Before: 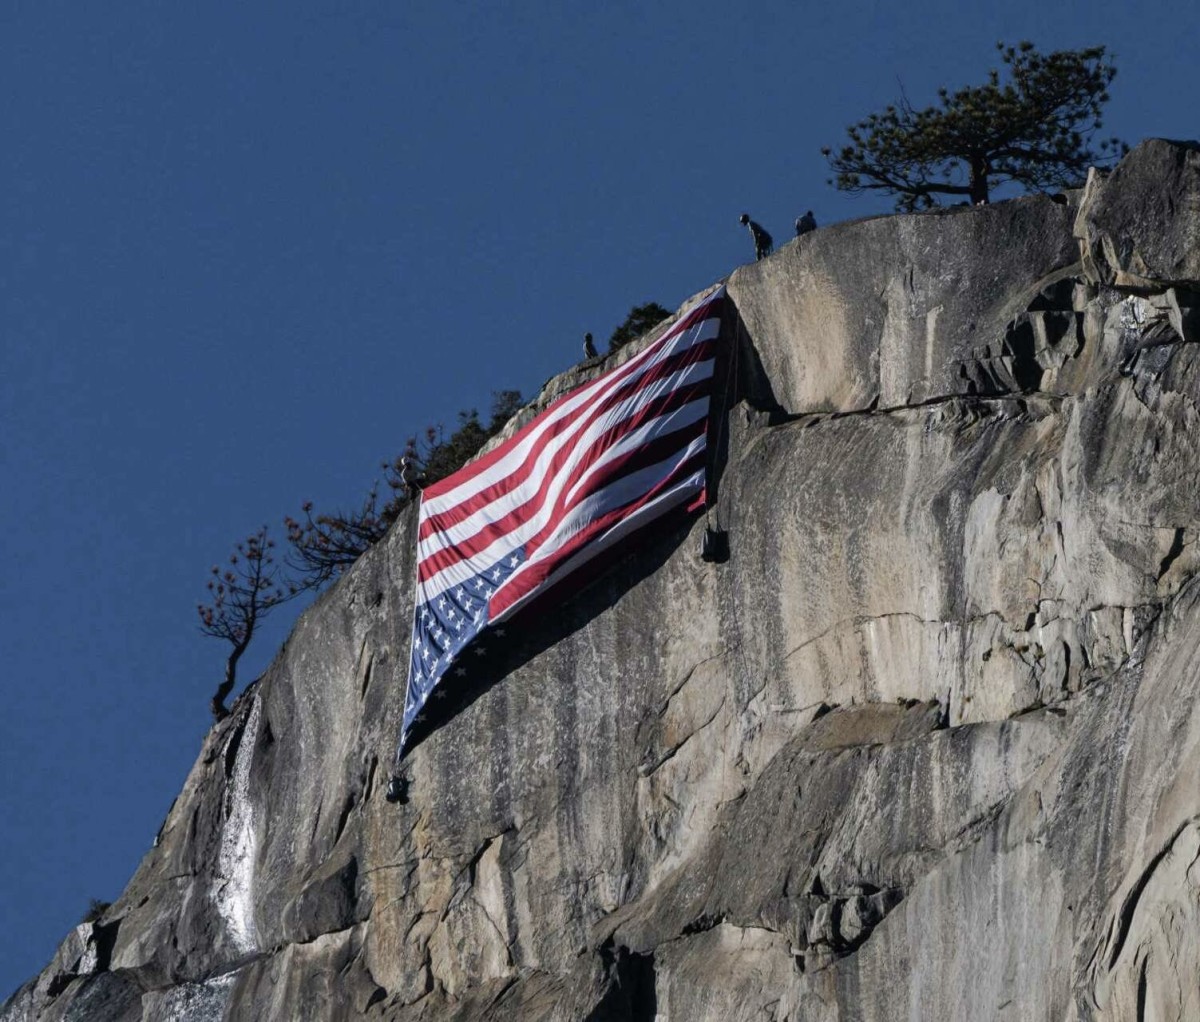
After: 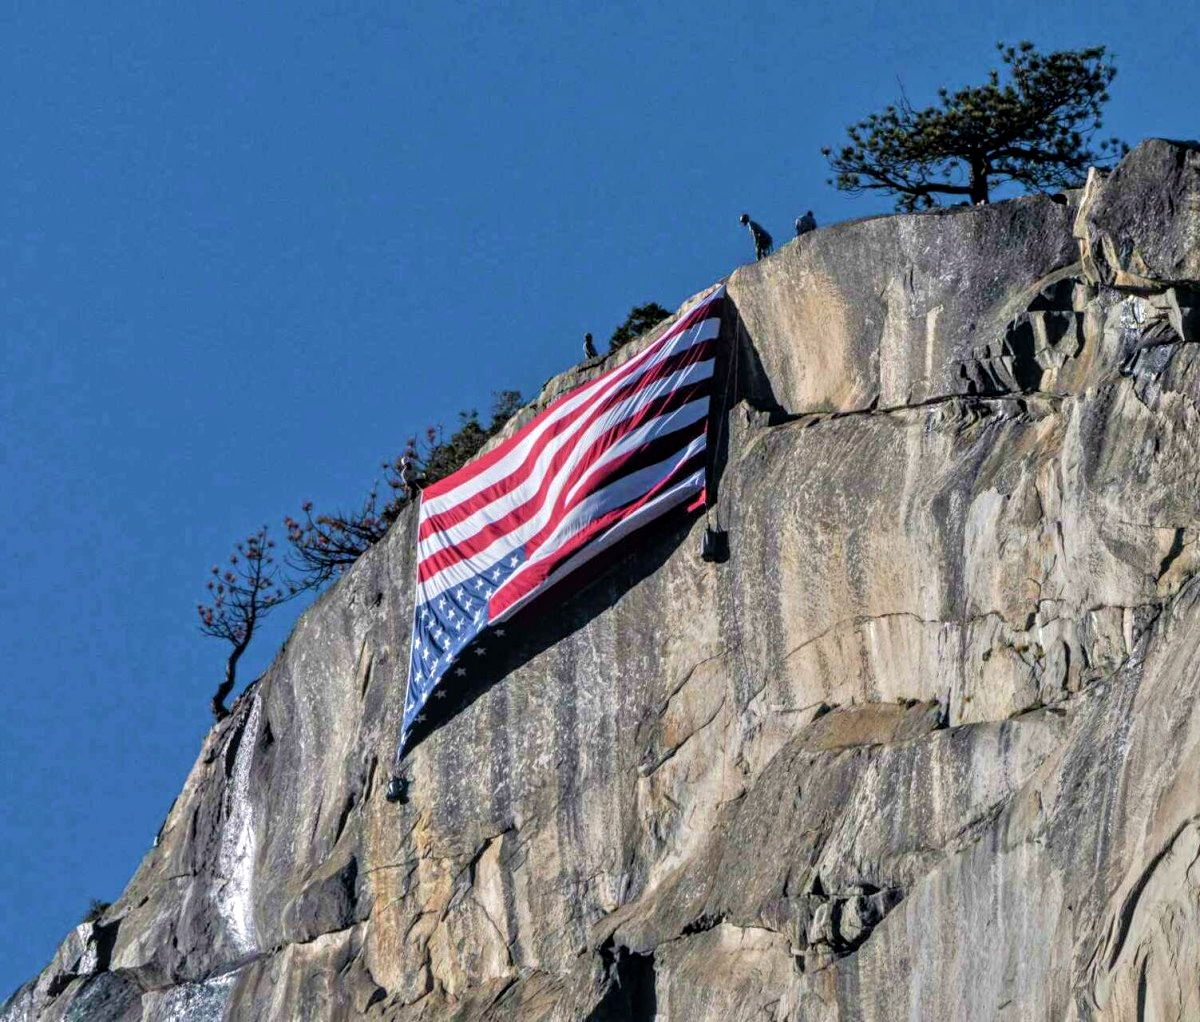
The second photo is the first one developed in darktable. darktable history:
velvia: on, module defaults
tone equalizer: -7 EV 0.15 EV, -6 EV 0.6 EV, -5 EV 1.15 EV, -4 EV 1.33 EV, -3 EV 1.15 EV, -2 EV 0.6 EV, -1 EV 0.15 EV, mask exposure compensation -0.5 EV
local contrast: on, module defaults
